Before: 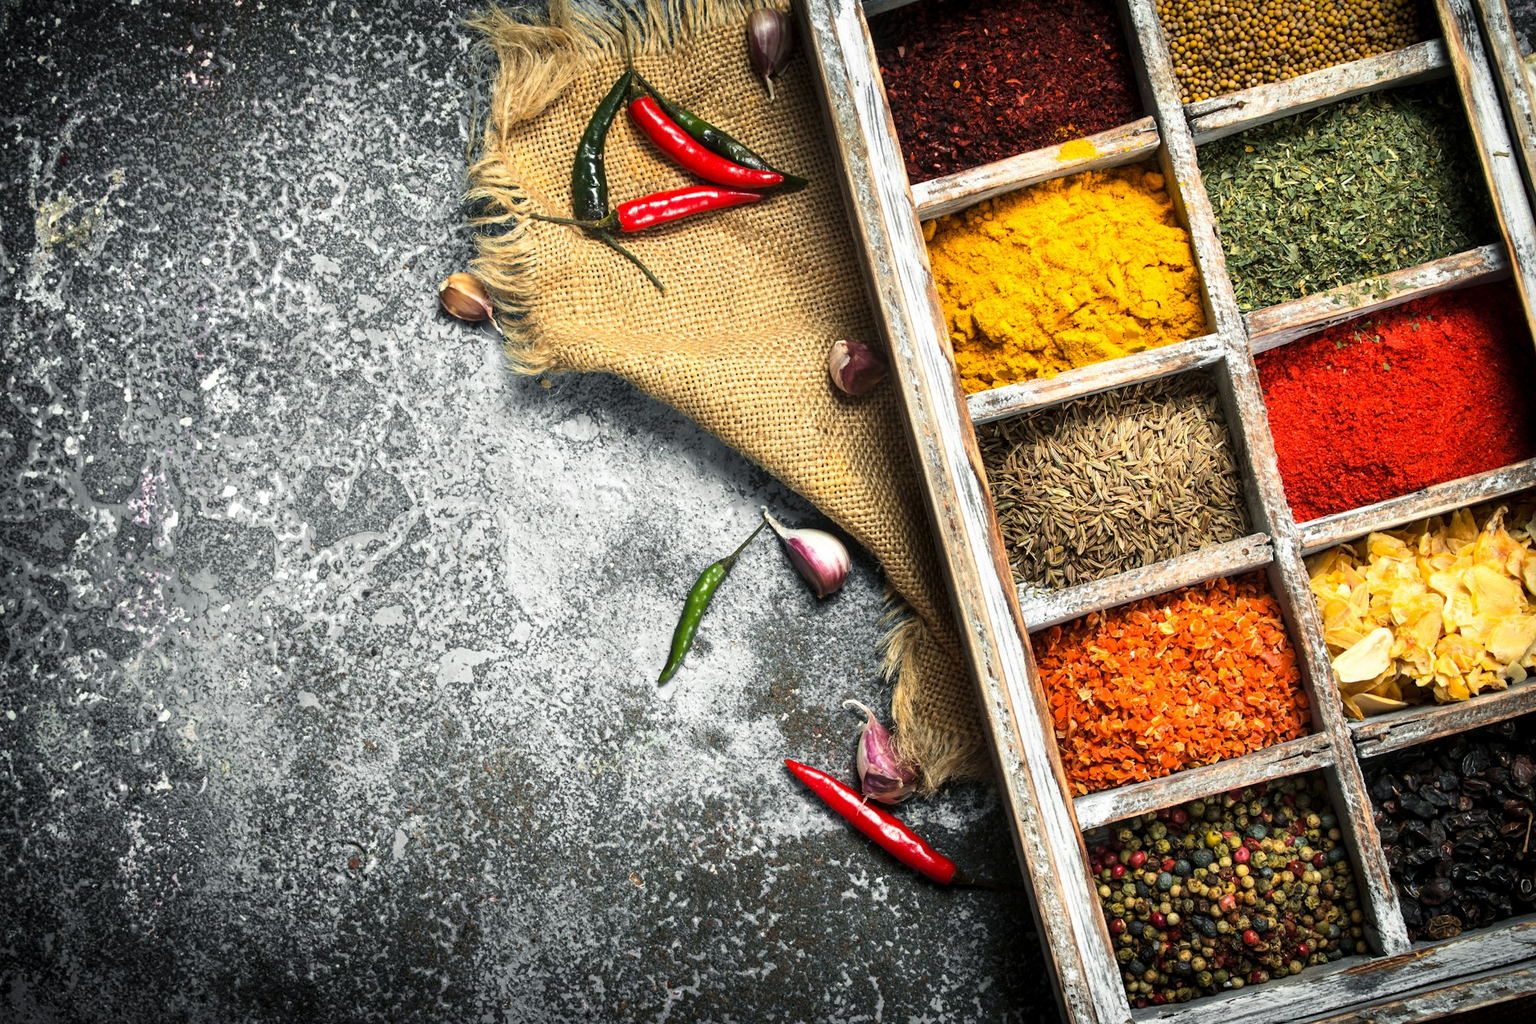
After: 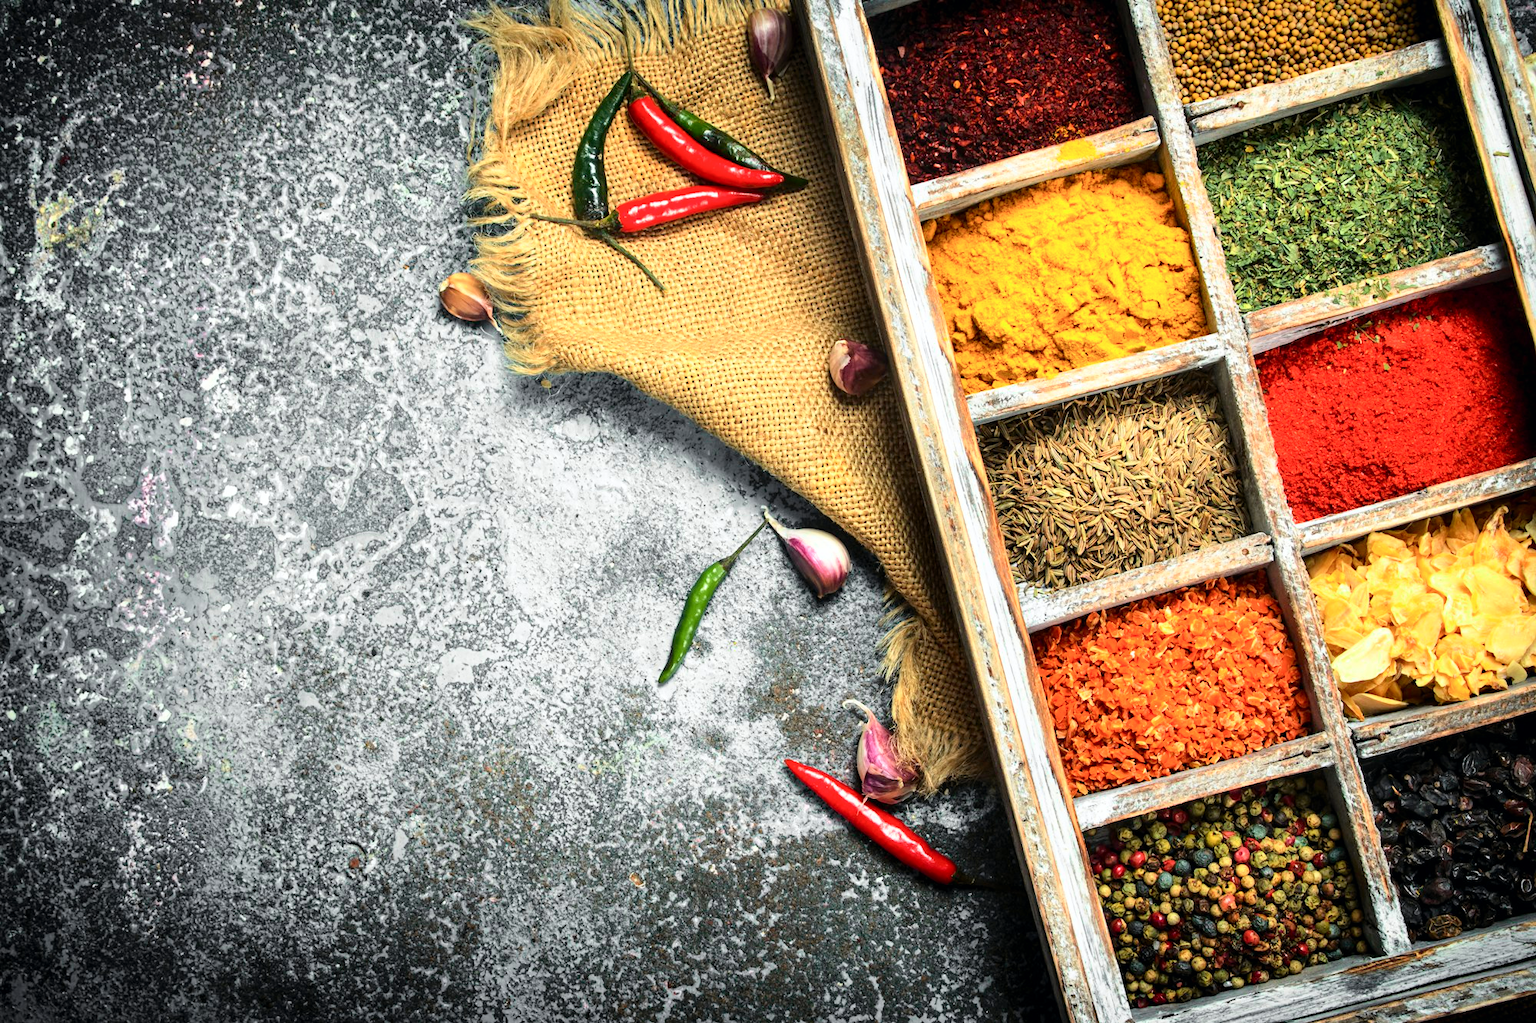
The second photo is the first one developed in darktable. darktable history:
tone curve: curves: ch0 [(0, 0) (0.051, 0.047) (0.102, 0.099) (0.228, 0.275) (0.432, 0.535) (0.695, 0.778) (0.908, 0.946) (1, 1)]; ch1 [(0, 0) (0.339, 0.298) (0.402, 0.363) (0.453, 0.413) (0.485, 0.469) (0.494, 0.493) (0.504, 0.501) (0.525, 0.534) (0.563, 0.595) (0.597, 0.638) (1, 1)]; ch2 [(0, 0) (0.48, 0.48) (0.504, 0.5) (0.539, 0.554) (0.59, 0.63) (0.642, 0.684) (0.824, 0.815) (1, 1)], color space Lab, independent channels, preserve colors none
